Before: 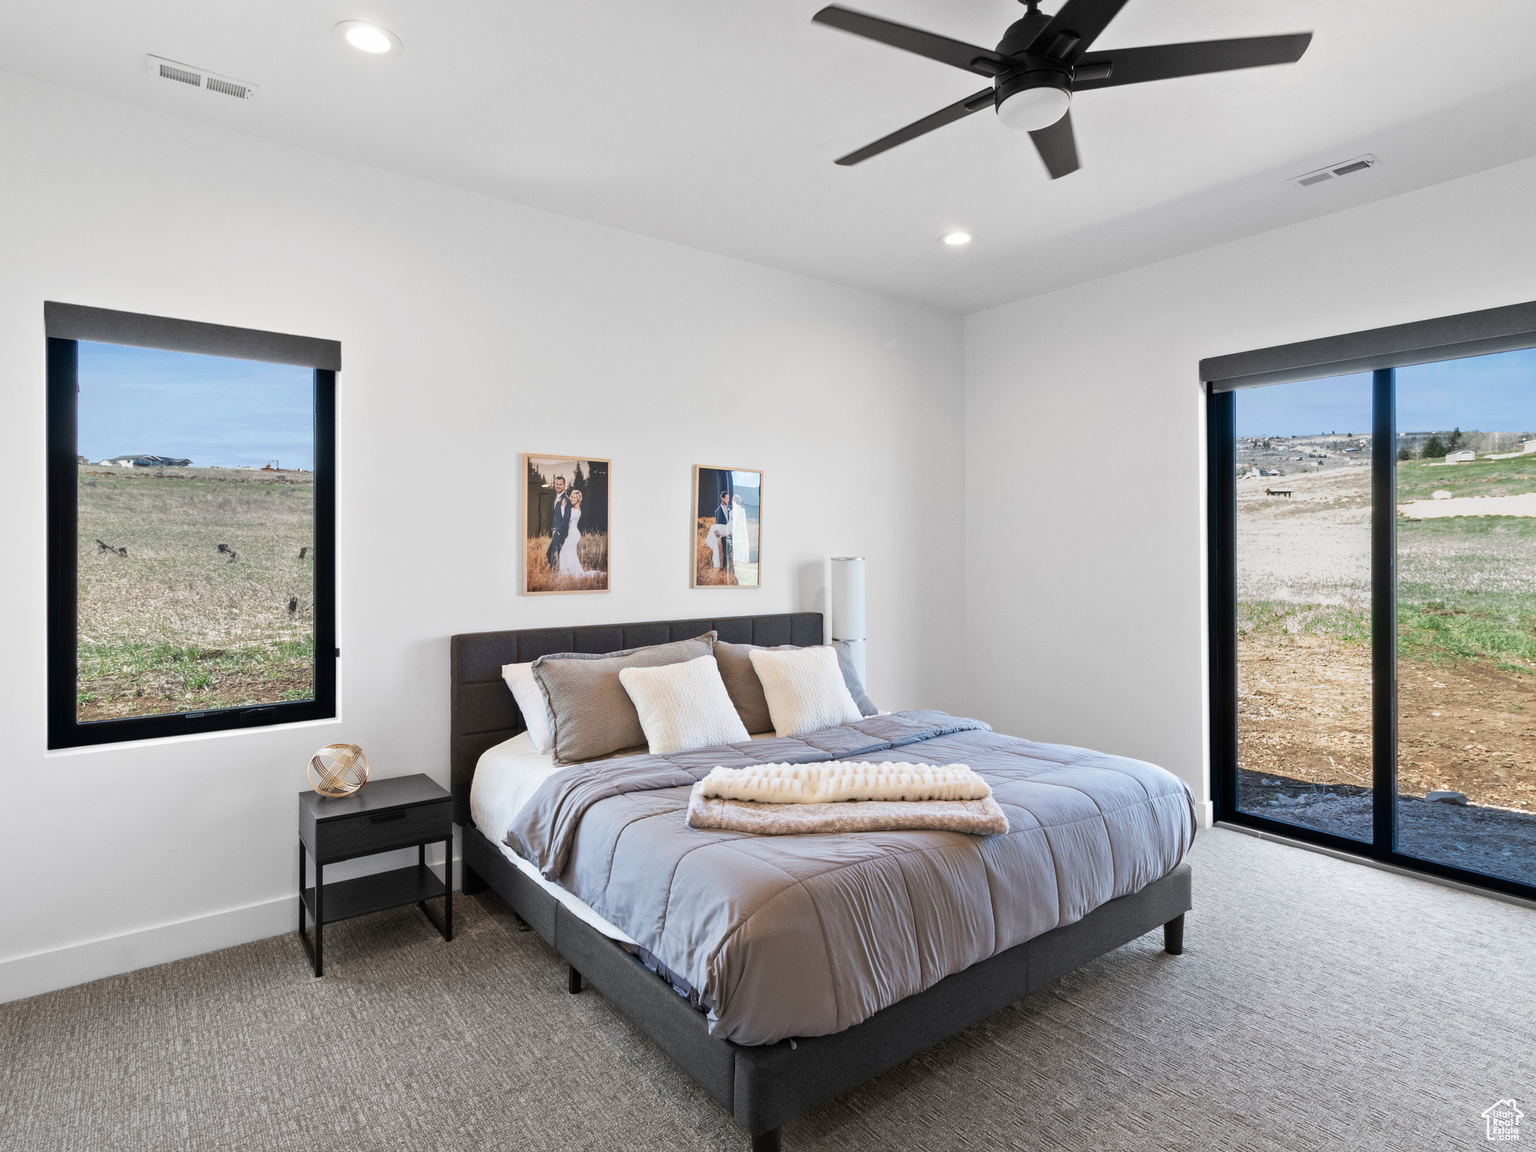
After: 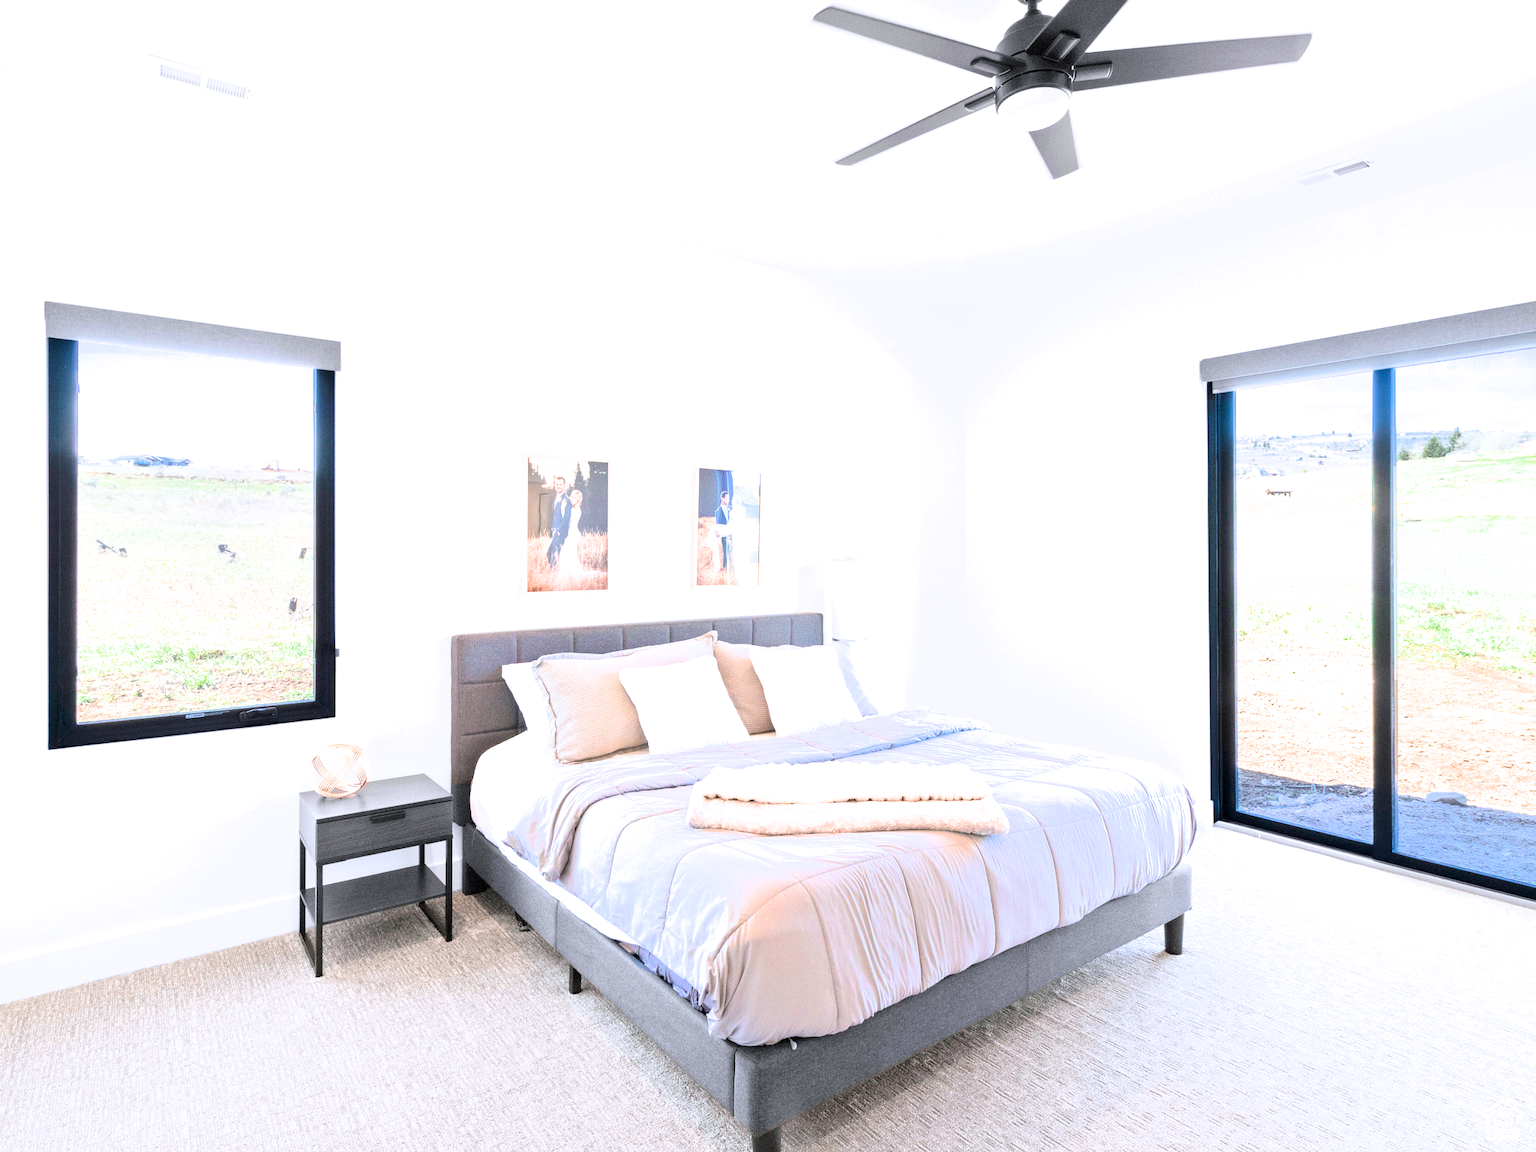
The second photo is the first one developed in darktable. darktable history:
color calibration: illuminant as shot in camera, x 0.358, y 0.373, temperature 4628.91 K
filmic rgb: black relative exposure -7.65 EV, white relative exposure 4.56 EV, hardness 3.61, color science v6 (2022), iterations of high-quality reconstruction 10
exposure: exposure 3.066 EV, compensate highlight preservation false
